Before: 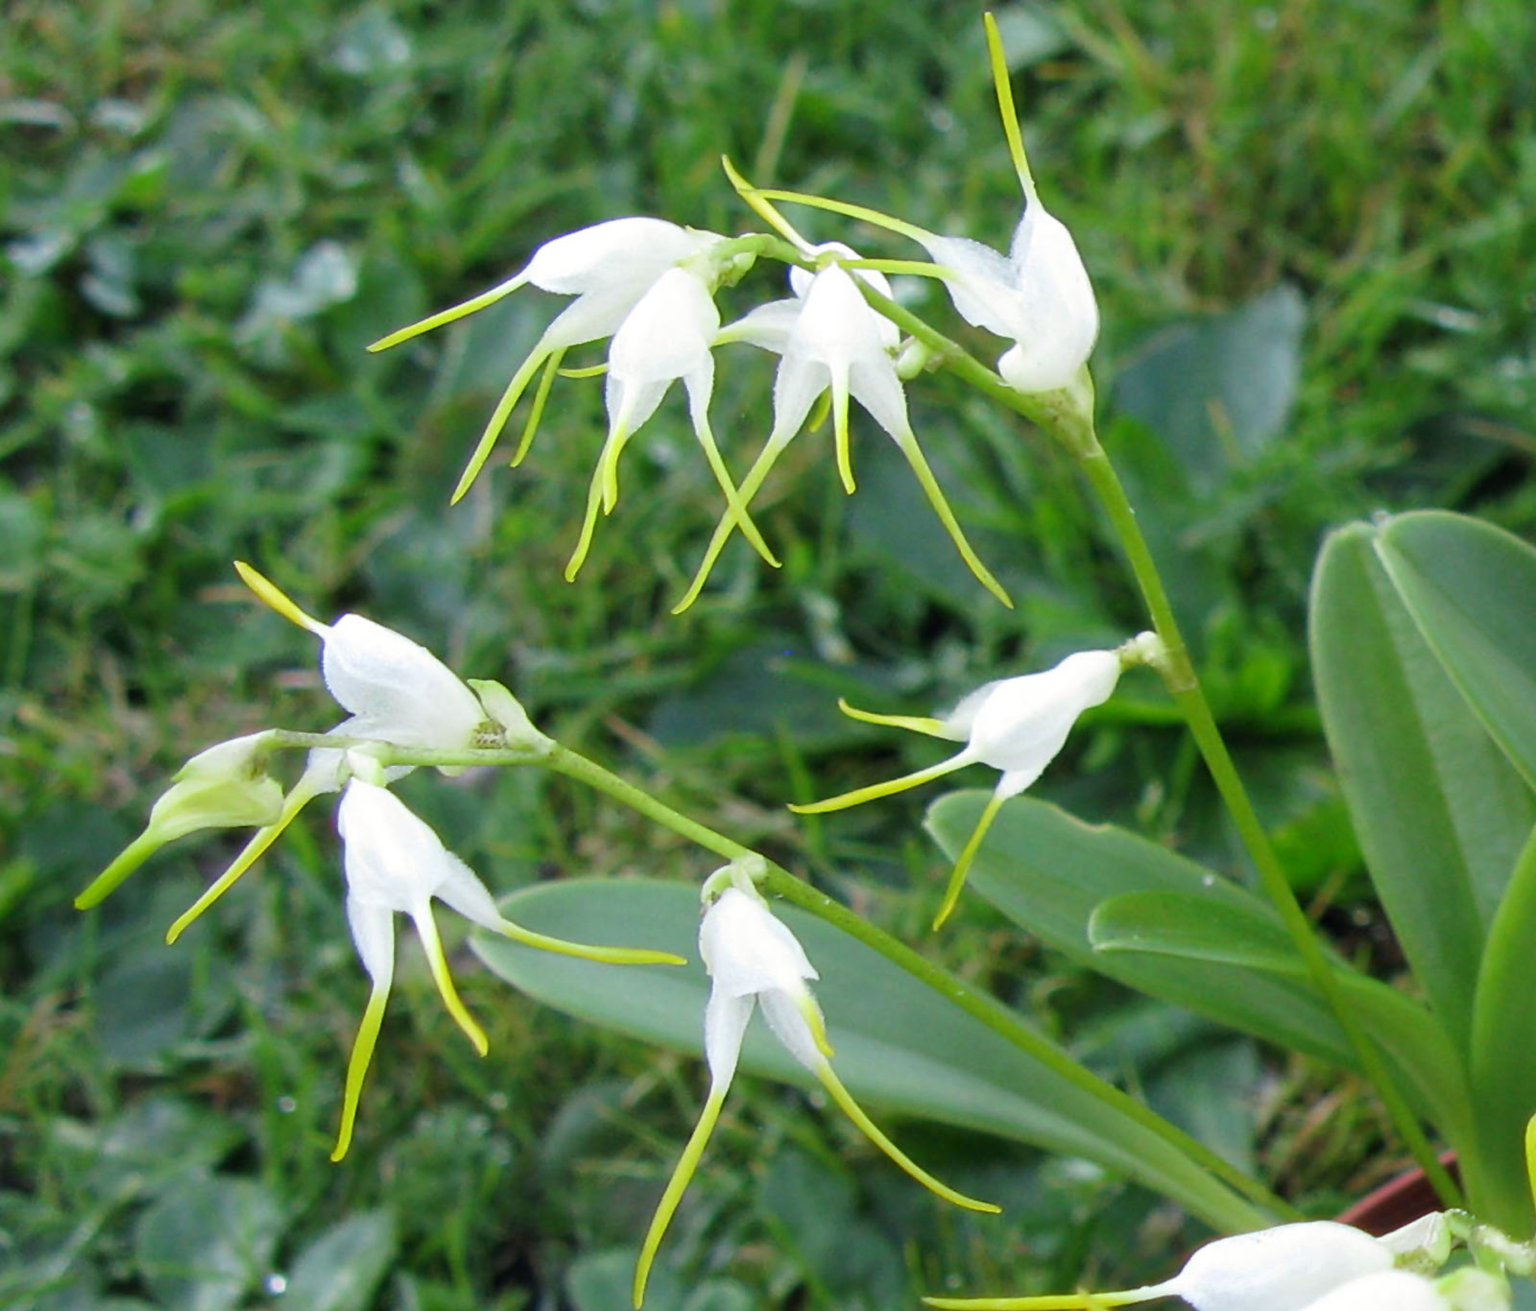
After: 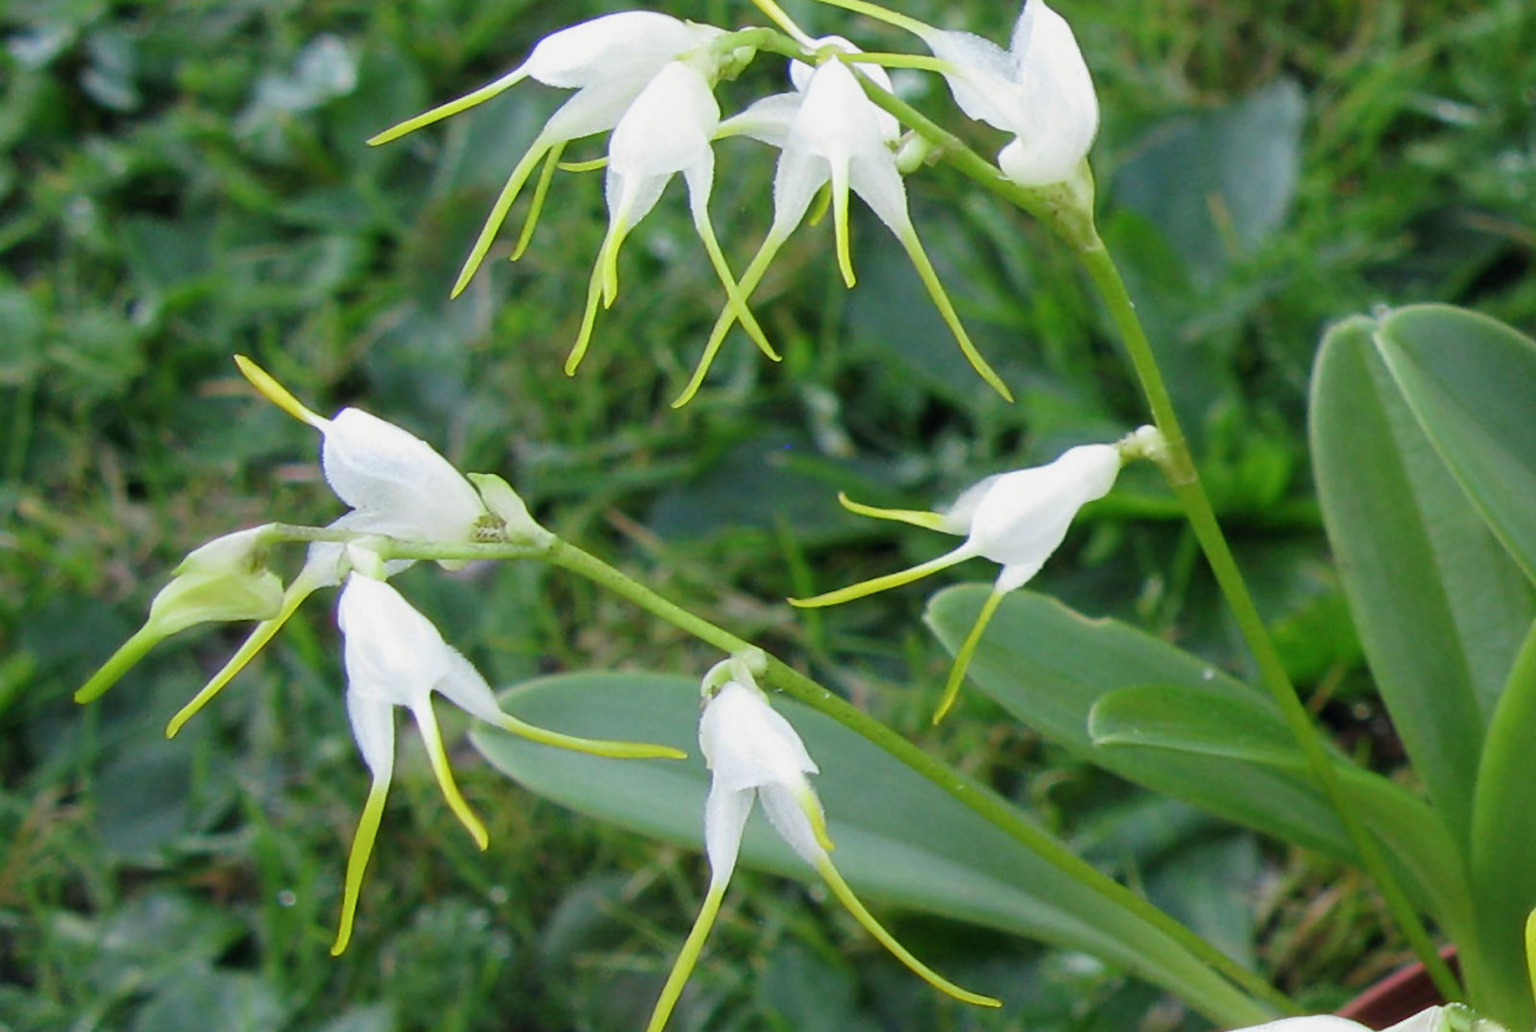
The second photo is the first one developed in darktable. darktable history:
crop and rotate: top 15.774%, bottom 5.506%
exposure: exposure -0.177 EV, compensate highlight preservation false
color calibration: illuminant same as pipeline (D50), adaptation none (bypass), gamut compression 1.72
